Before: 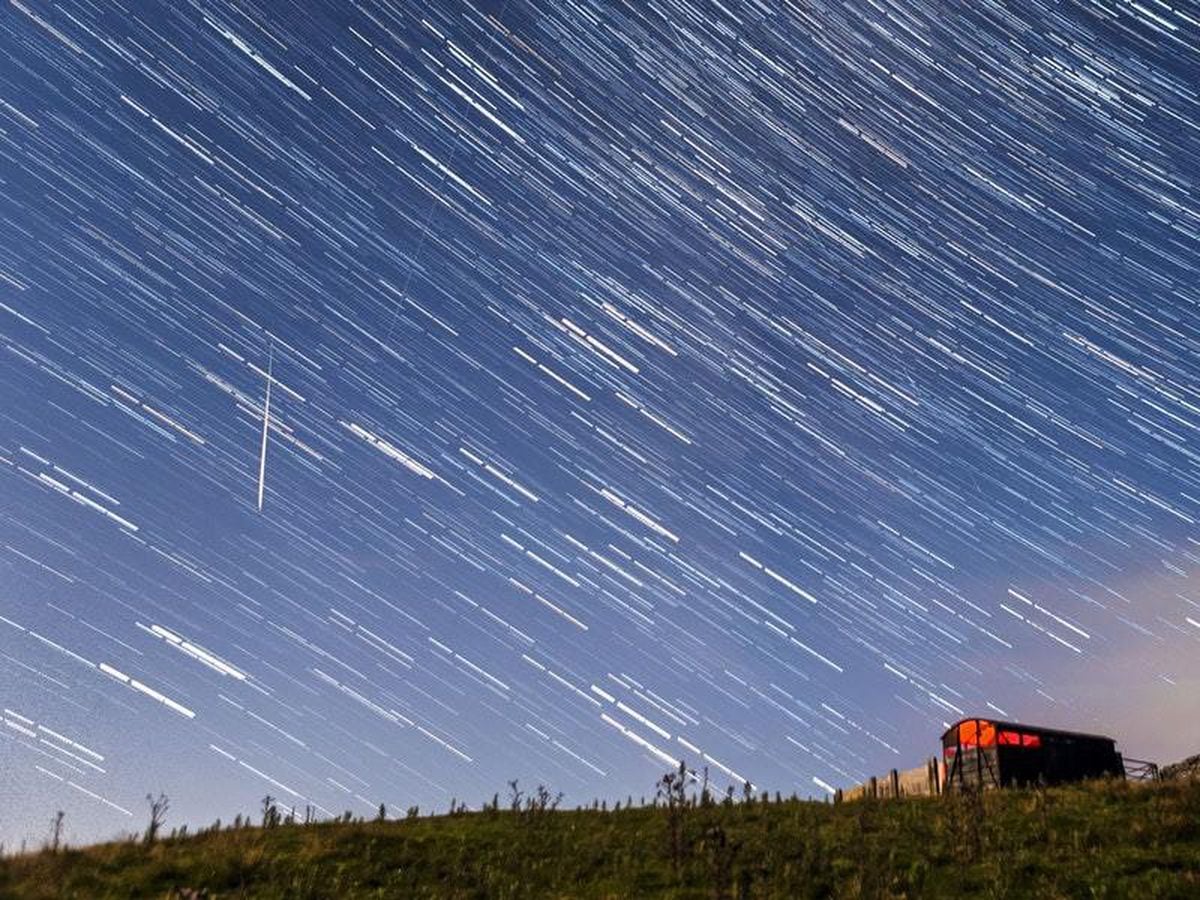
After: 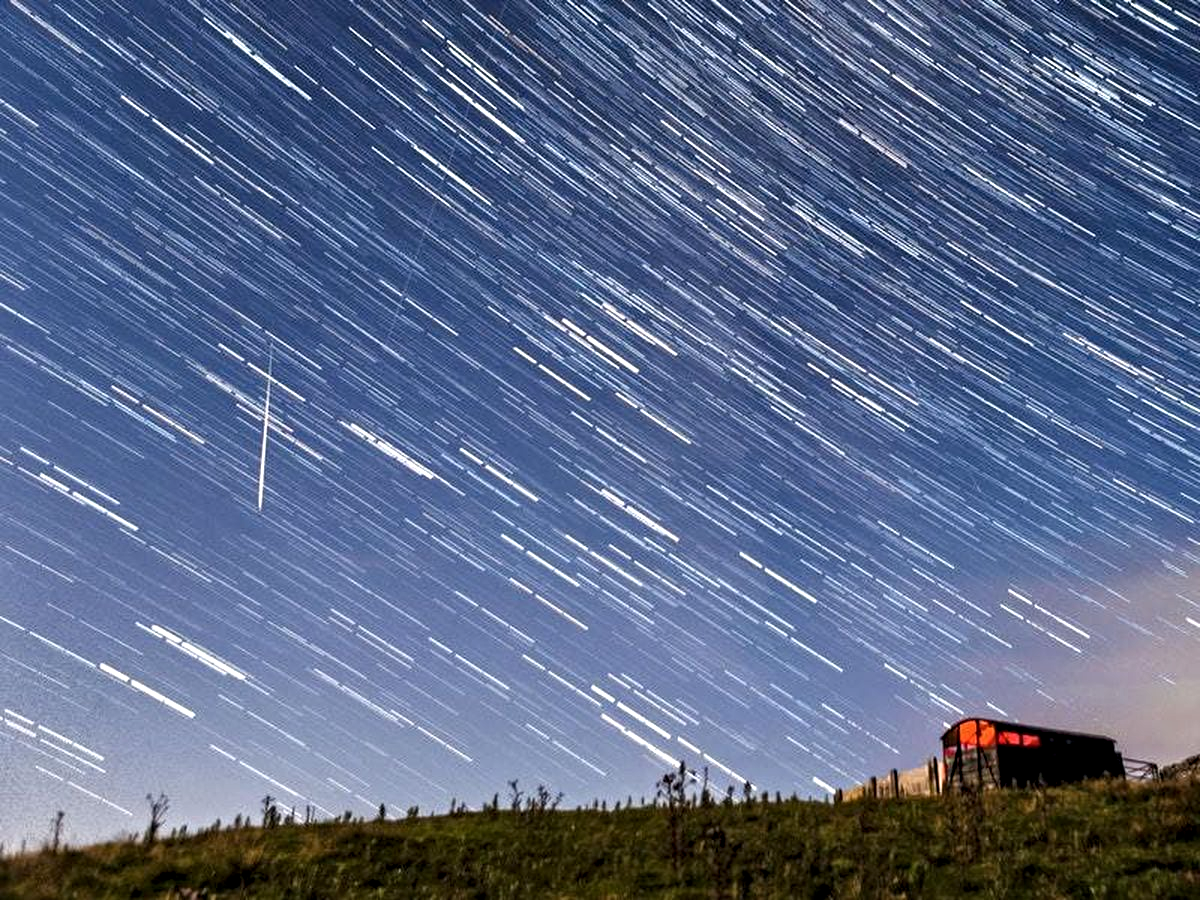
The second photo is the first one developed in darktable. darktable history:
contrast equalizer: octaves 7, y [[0.545, 0.572, 0.59, 0.59, 0.571, 0.545], [0.5 ×6], [0.5 ×6], [0 ×6], [0 ×6]]
color balance rgb: perceptual saturation grading › global saturation 1.885%, perceptual saturation grading › highlights -2.498%, perceptual saturation grading › mid-tones 3.966%, perceptual saturation grading › shadows 6.802%
